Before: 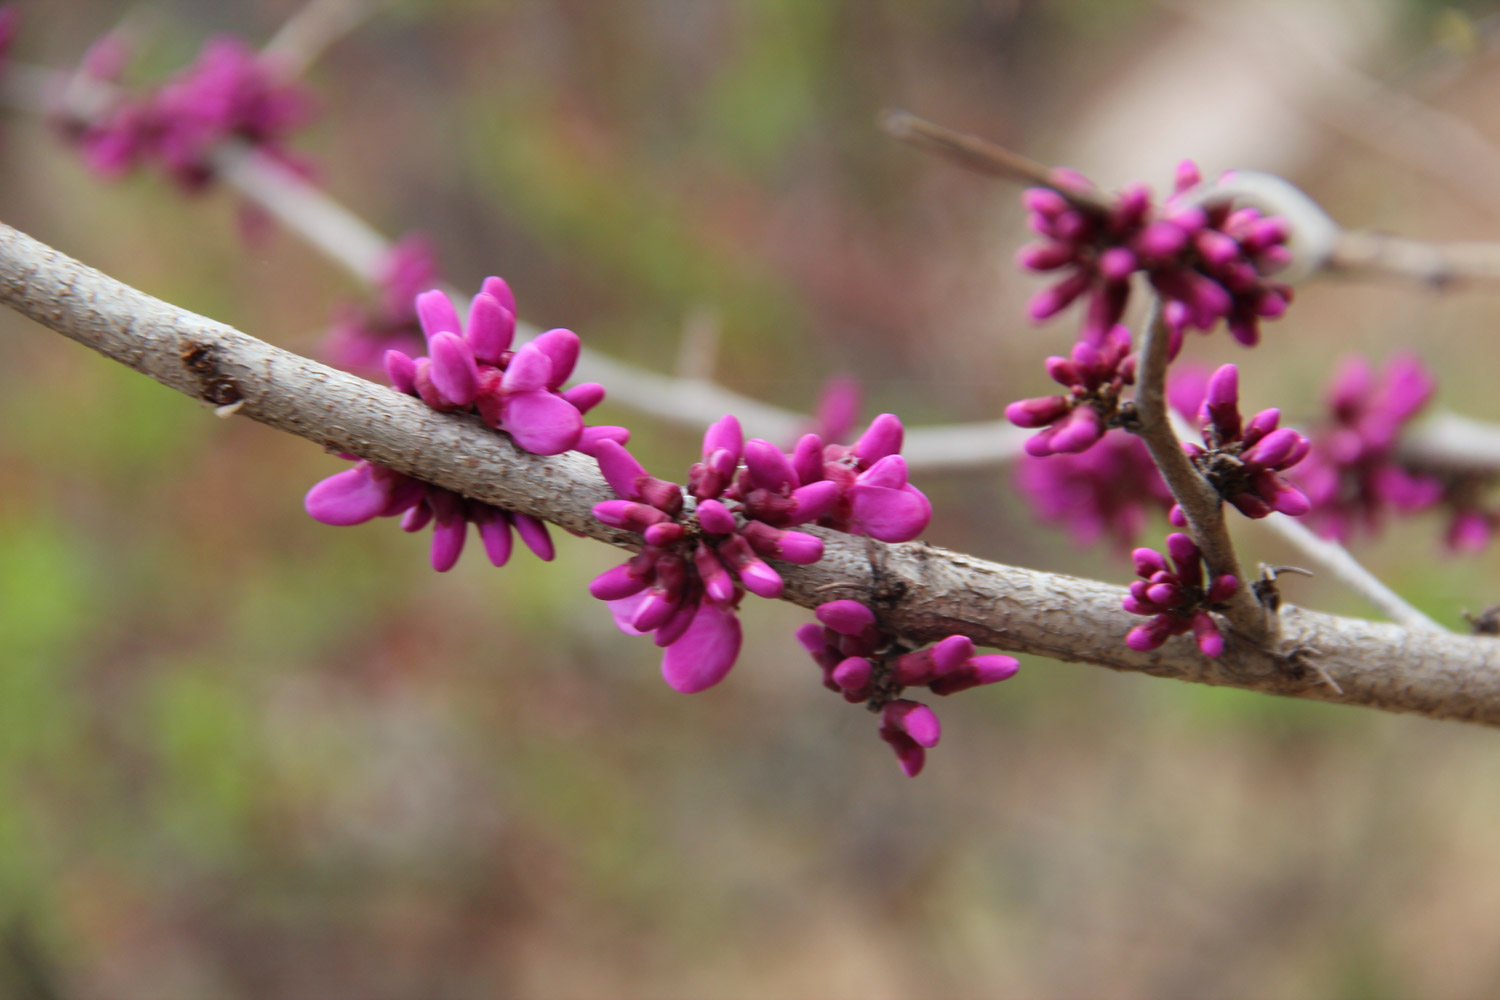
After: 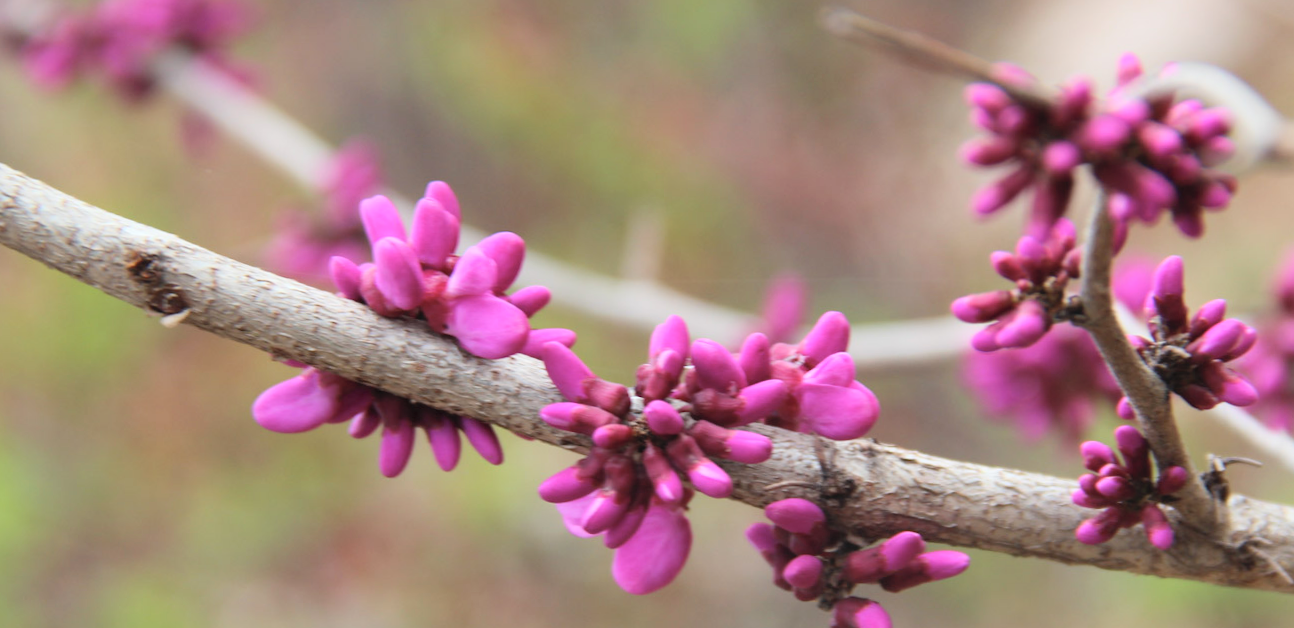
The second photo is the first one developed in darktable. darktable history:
crop: left 3.015%, top 8.969%, right 9.647%, bottom 26.457%
rotate and perspective: rotation -1°, crop left 0.011, crop right 0.989, crop top 0.025, crop bottom 0.975
contrast brightness saturation: contrast 0.14, brightness 0.21
